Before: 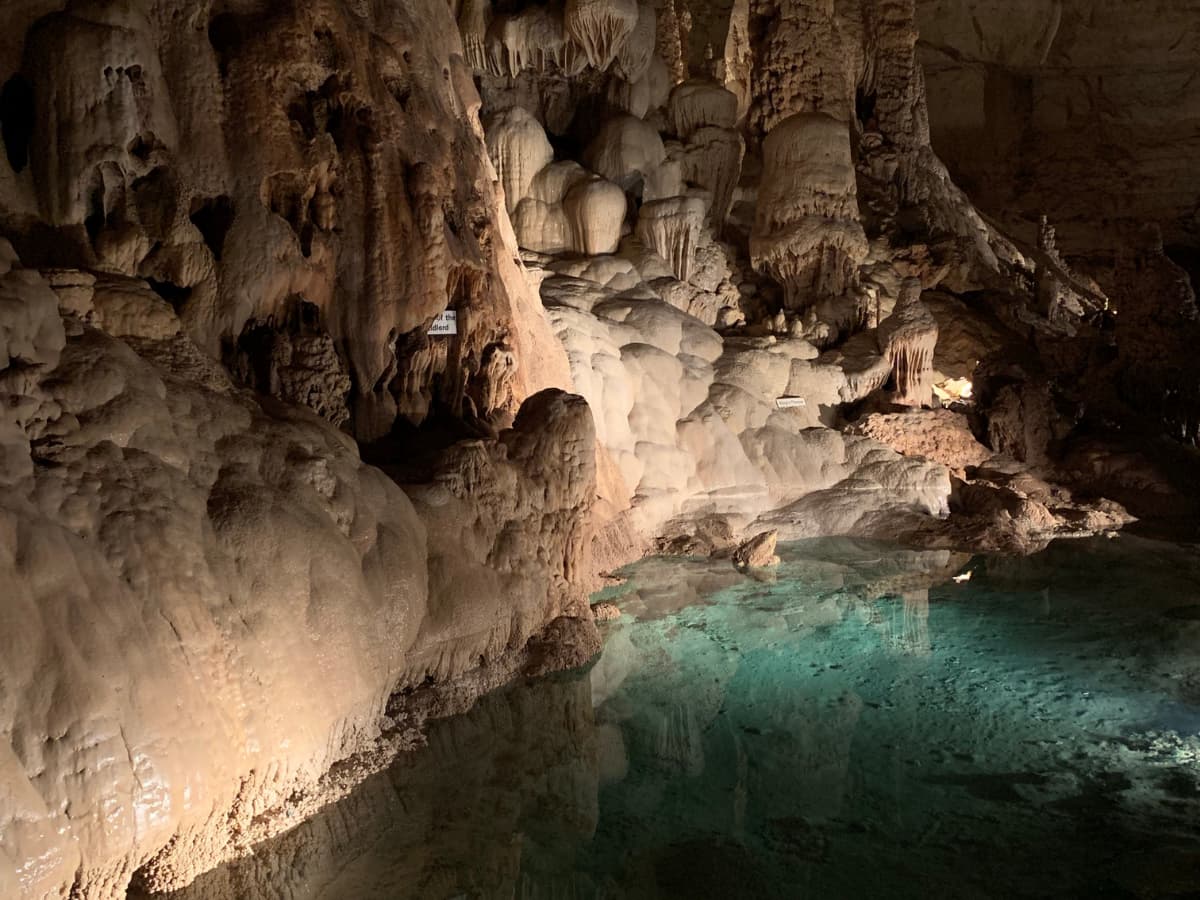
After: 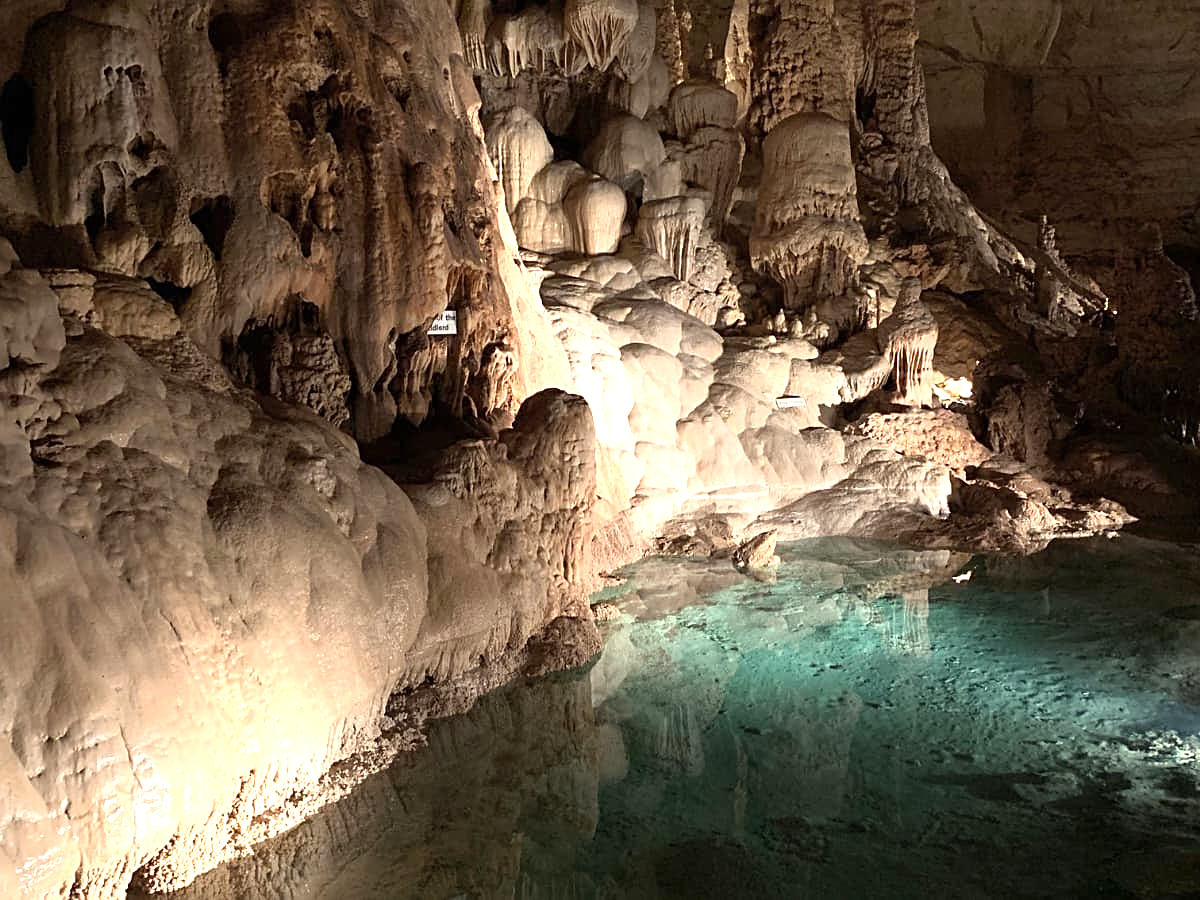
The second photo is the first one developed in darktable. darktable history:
contrast brightness saturation: saturation -0.068
exposure: black level correction 0, exposure 0.889 EV, compensate highlight preservation false
sharpen: on, module defaults
